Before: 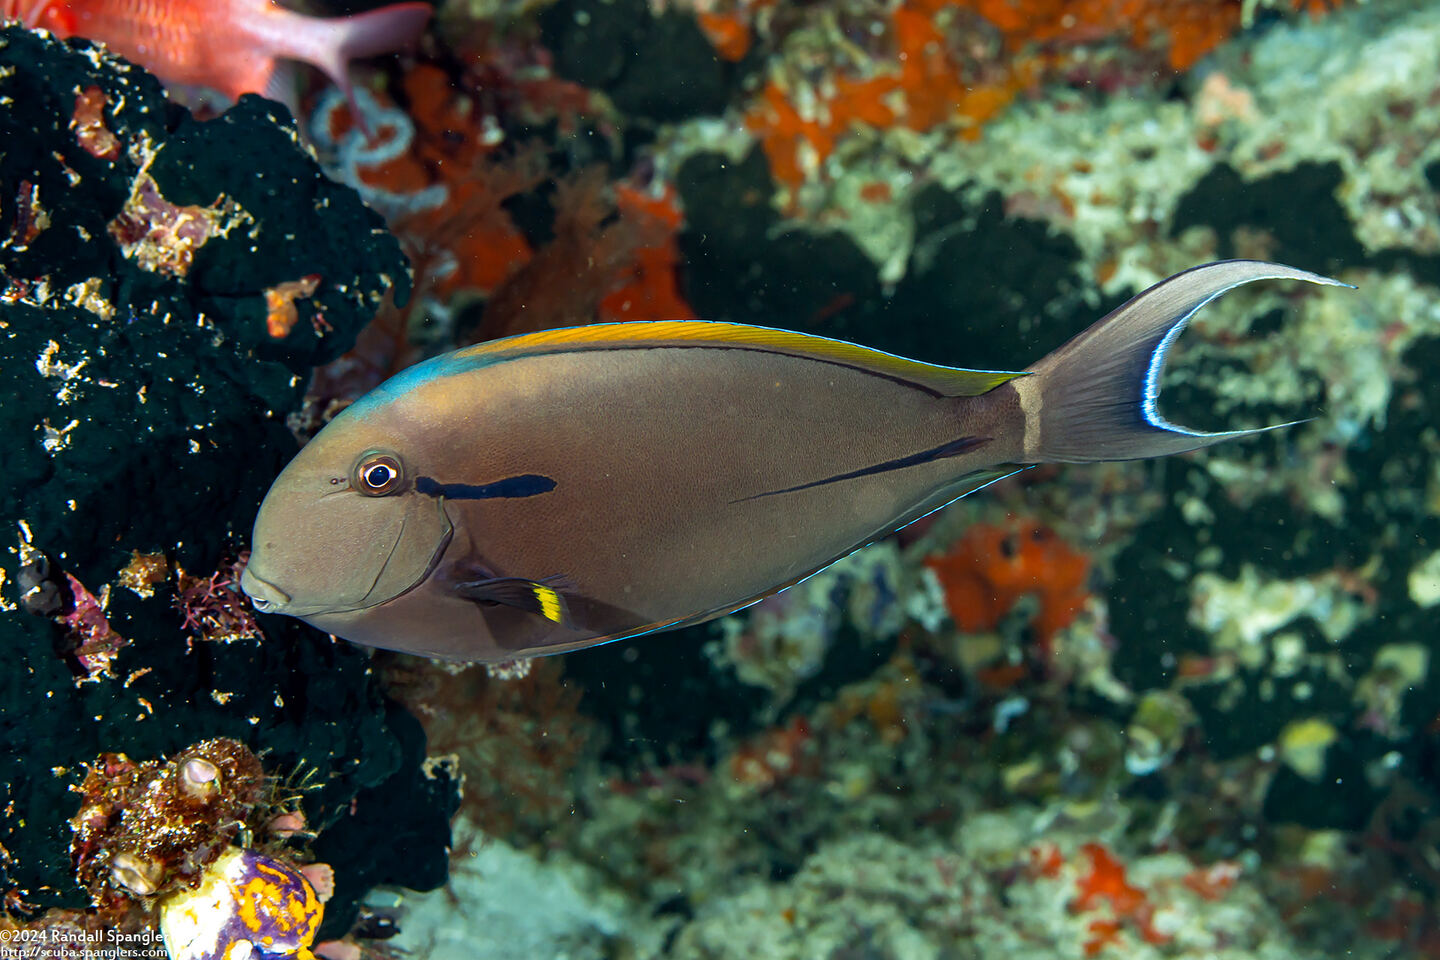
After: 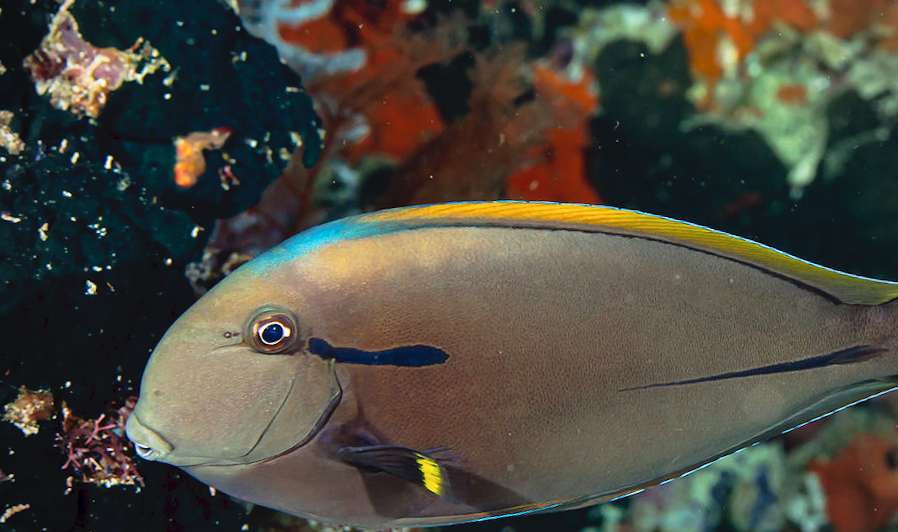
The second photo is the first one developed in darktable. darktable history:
tone curve: curves: ch0 [(0, 0) (0.003, 0.049) (0.011, 0.051) (0.025, 0.055) (0.044, 0.065) (0.069, 0.081) (0.1, 0.11) (0.136, 0.15) (0.177, 0.195) (0.224, 0.242) (0.277, 0.308) (0.335, 0.375) (0.399, 0.436) (0.468, 0.5) (0.543, 0.574) (0.623, 0.665) (0.709, 0.761) (0.801, 0.851) (0.898, 0.933) (1, 1)], preserve colors none
shadows and highlights: shadows 29.61, highlights -30.47, low approximation 0.01, soften with gaussian
crop and rotate: angle -4.99°, left 2.122%, top 6.945%, right 27.566%, bottom 30.519%
vignetting: fall-off start 79.88%
